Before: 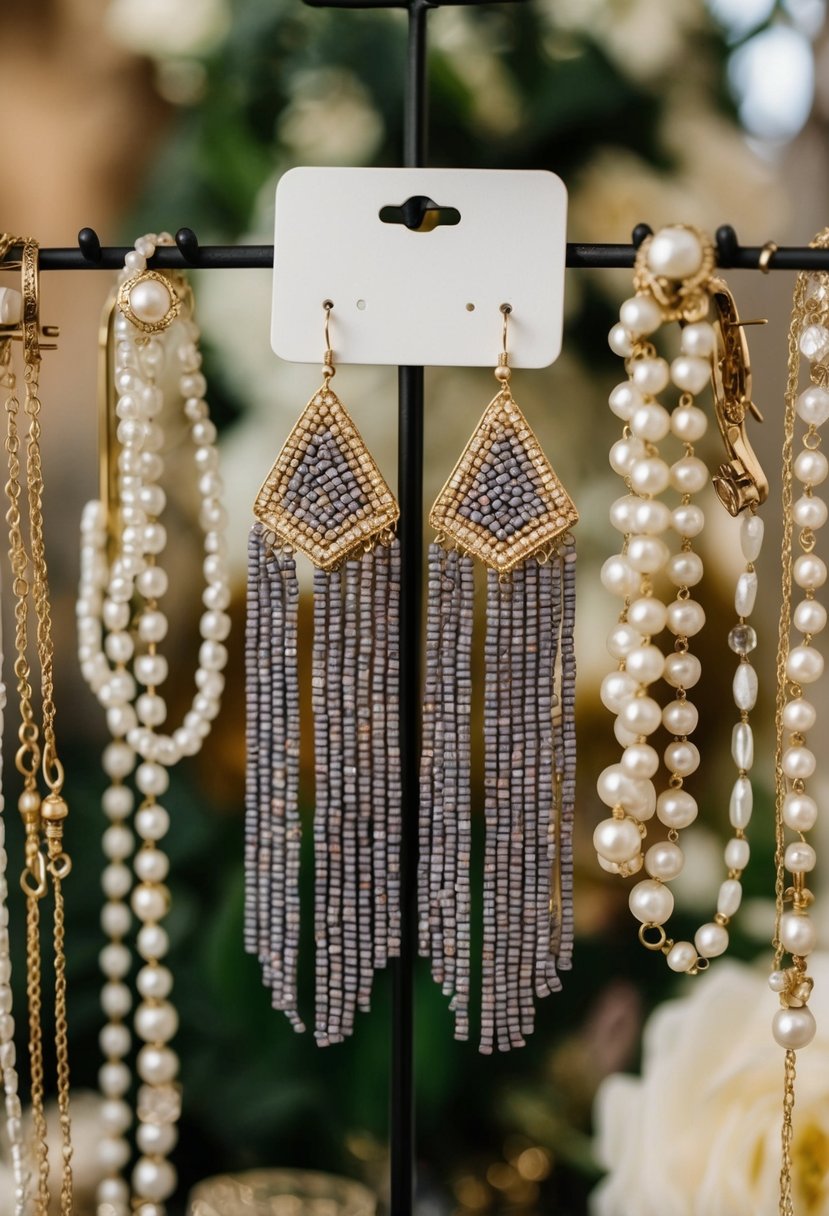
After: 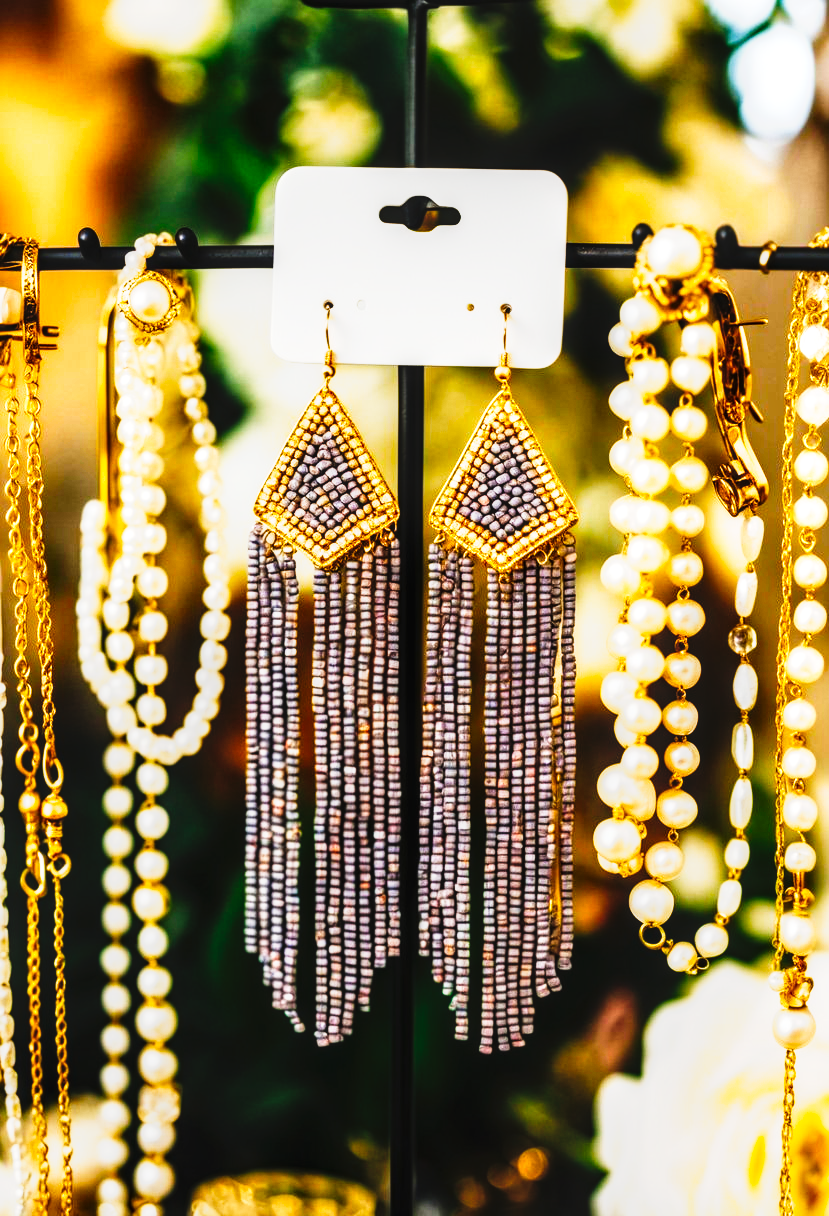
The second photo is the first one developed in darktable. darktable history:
exposure: black level correction 0.001, exposure 0.5 EV, compensate exposure bias true, compensate highlight preservation false
color balance rgb: linear chroma grading › global chroma 15%, perceptual saturation grading › global saturation 30%
local contrast: on, module defaults
tone curve: curves: ch0 [(0, 0) (0.003, 0.001) (0.011, 0.005) (0.025, 0.01) (0.044, 0.016) (0.069, 0.019) (0.1, 0.024) (0.136, 0.03) (0.177, 0.045) (0.224, 0.071) (0.277, 0.122) (0.335, 0.202) (0.399, 0.326) (0.468, 0.471) (0.543, 0.638) (0.623, 0.798) (0.709, 0.913) (0.801, 0.97) (0.898, 0.983) (1, 1)], preserve colors none
